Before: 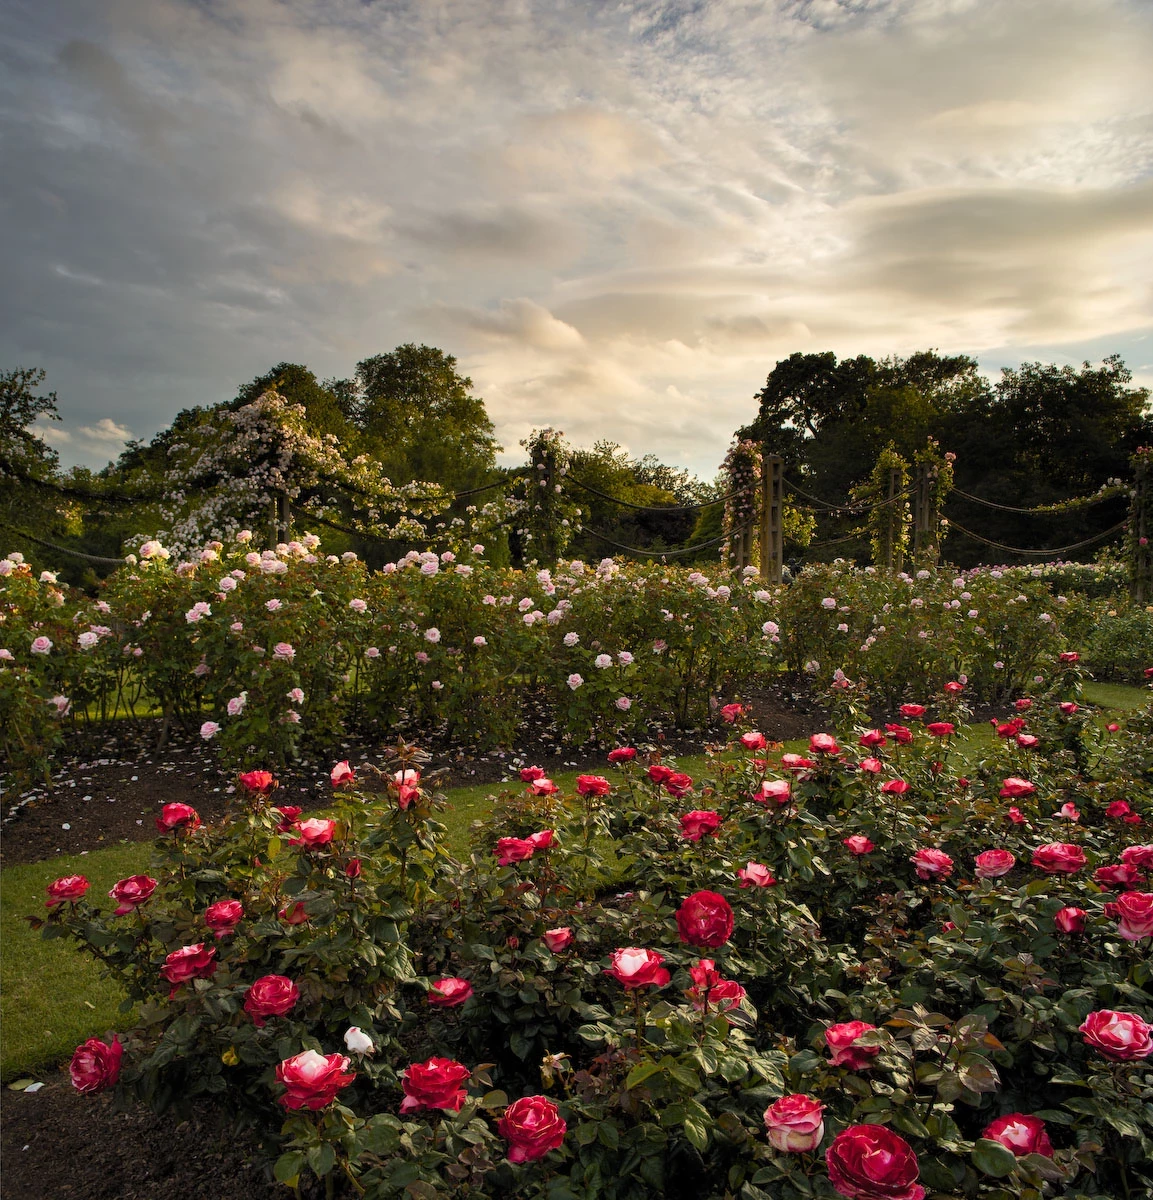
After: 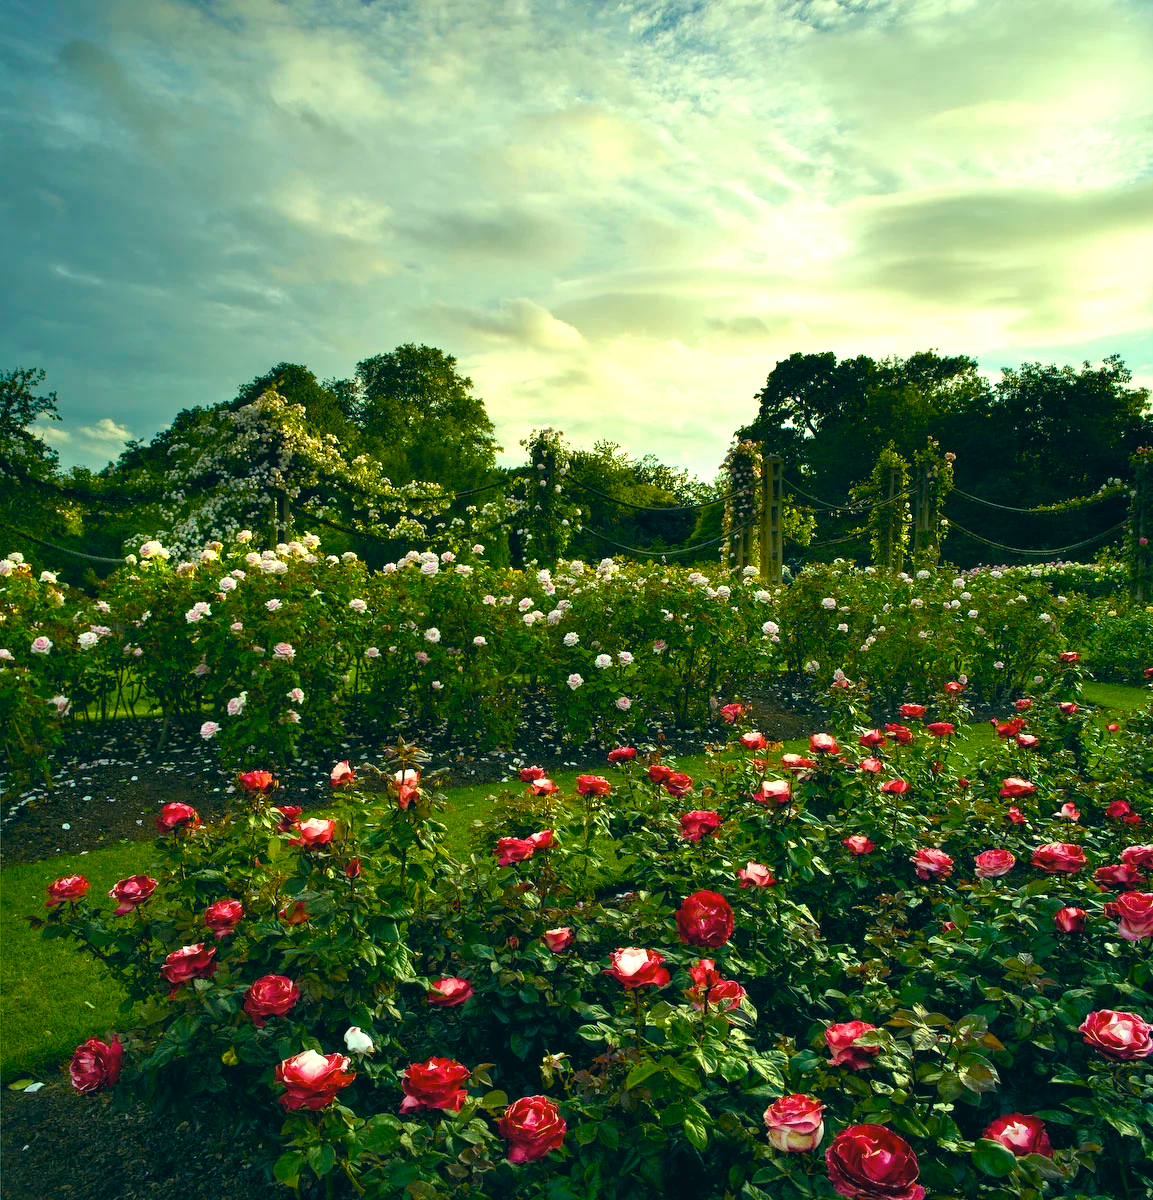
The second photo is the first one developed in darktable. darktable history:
color correction: highlights a* -20.08, highlights b* 9.8, shadows a* -20.4, shadows b* -10.76
color balance rgb: linear chroma grading › shadows -2.2%, linear chroma grading › highlights -15%, linear chroma grading › global chroma -10%, linear chroma grading › mid-tones -10%, perceptual saturation grading › global saturation 45%, perceptual saturation grading › highlights -50%, perceptual saturation grading › shadows 30%, perceptual brilliance grading › global brilliance 18%, global vibrance 45%
